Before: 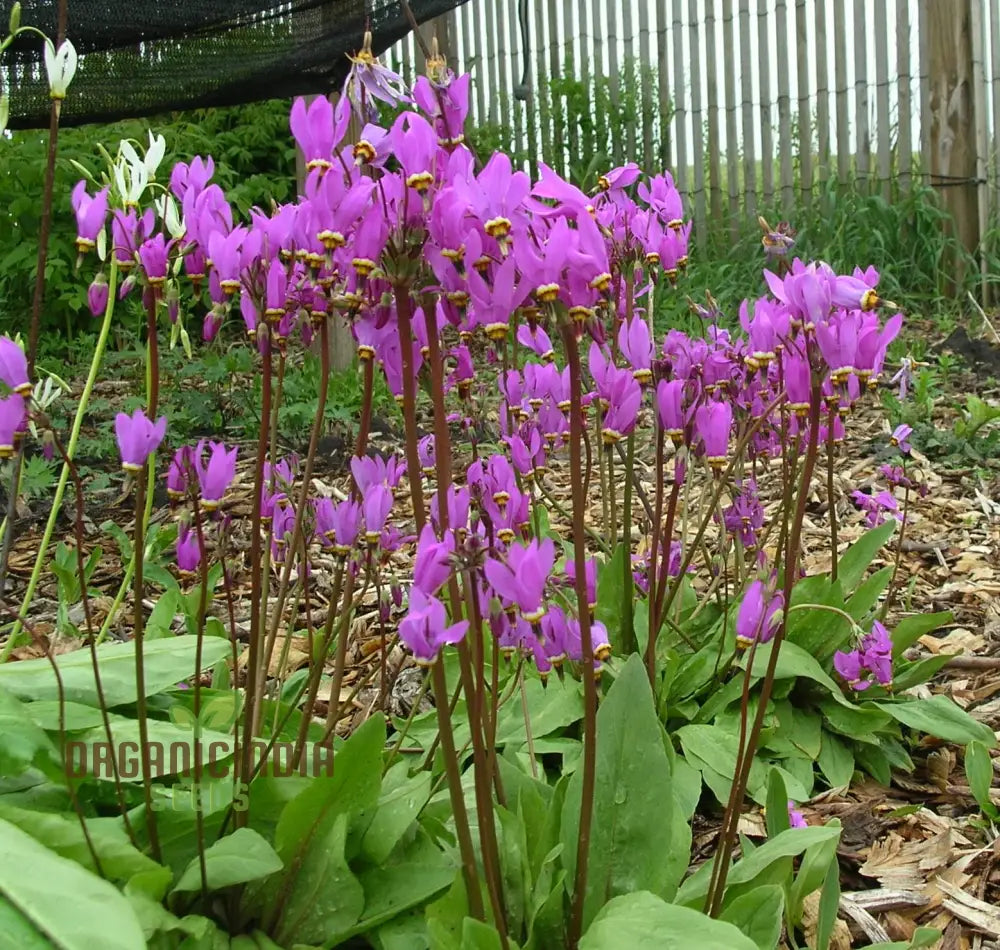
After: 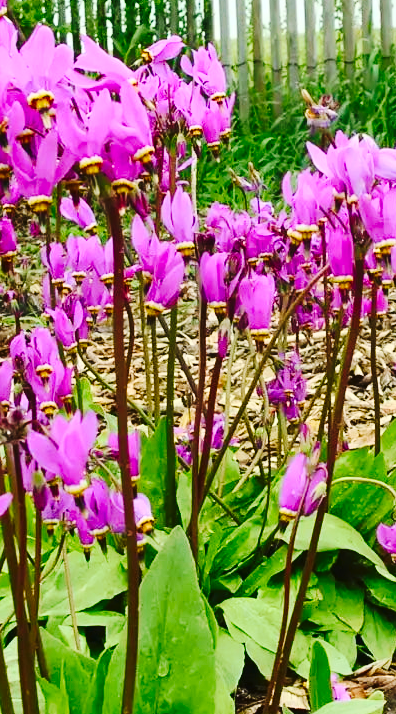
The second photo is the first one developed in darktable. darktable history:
contrast brightness saturation: contrast 0.23, brightness 0.1, saturation 0.29
tone curve: curves: ch0 [(0, 0) (0.003, 0.018) (0.011, 0.021) (0.025, 0.028) (0.044, 0.039) (0.069, 0.05) (0.1, 0.06) (0.136, 0.081) (0.177, 0.117) (0.224, 0.161) (0.277, 0.226) (0.335, 0.315) (0.399, 0.421) (0.468, 0.53) (0.543, 0.627) (0.623, 0.726) (0.709, 0.789) (0.801, 0.859) (0.898, 0.924) (1, 1)], preserve colors none
crop: left 45.721%, top 13.393%, right 14.118%, bottom 10.01%
